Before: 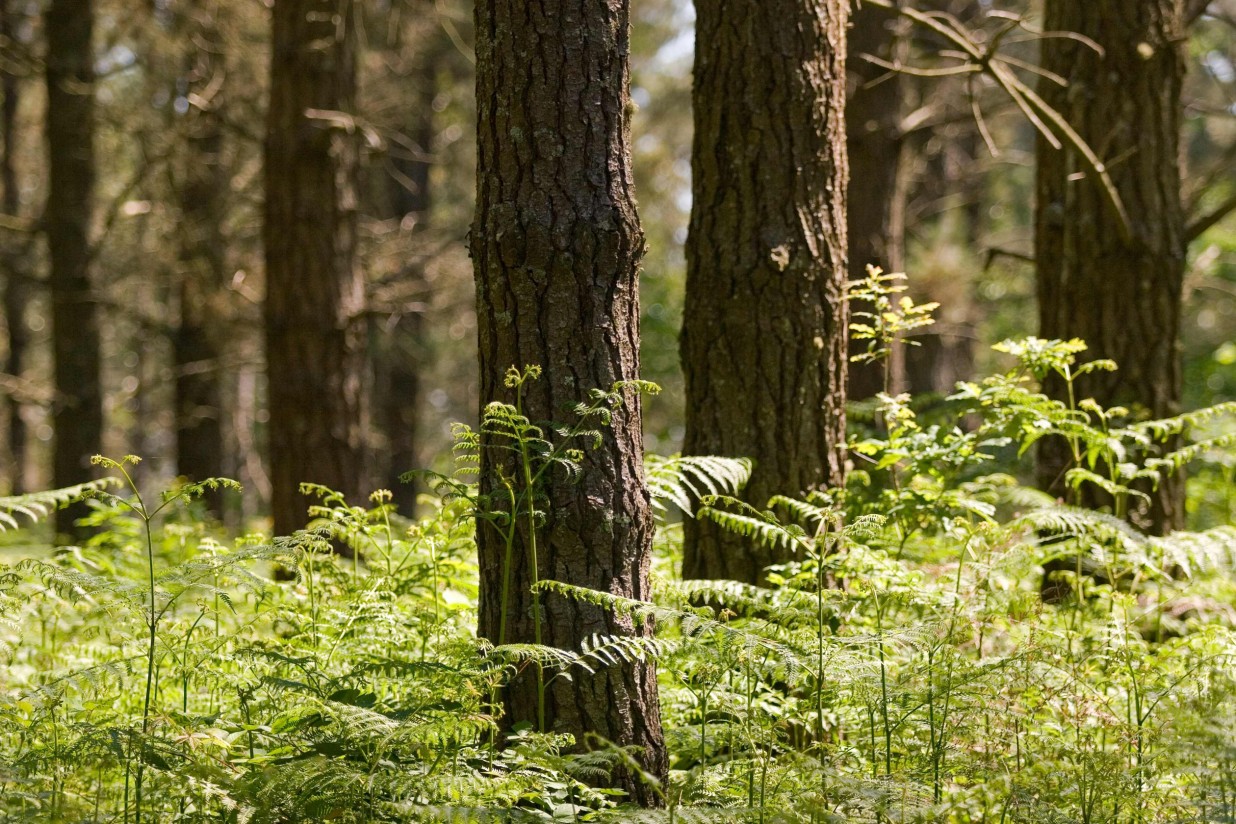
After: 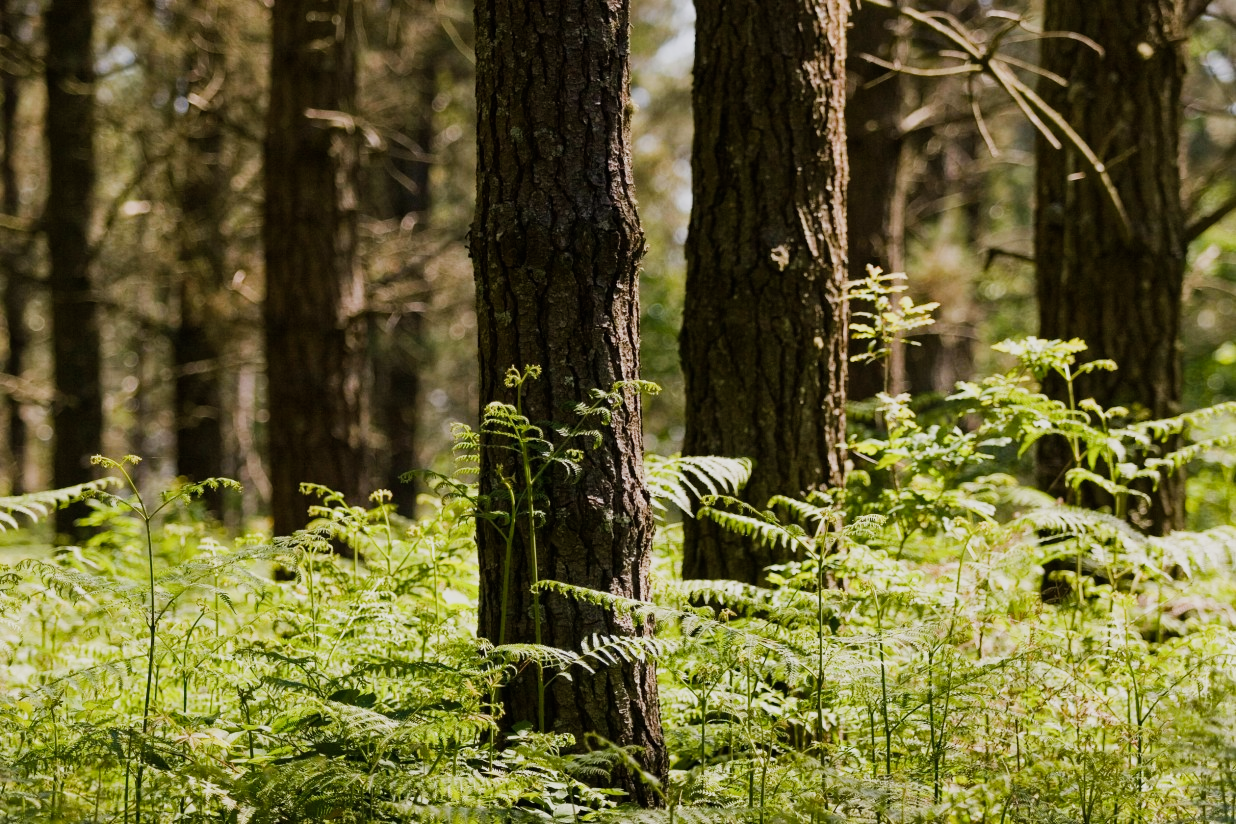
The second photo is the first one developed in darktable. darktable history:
contrast brightness saturation: saturation -0.1
sigmoid: on, module defaults
